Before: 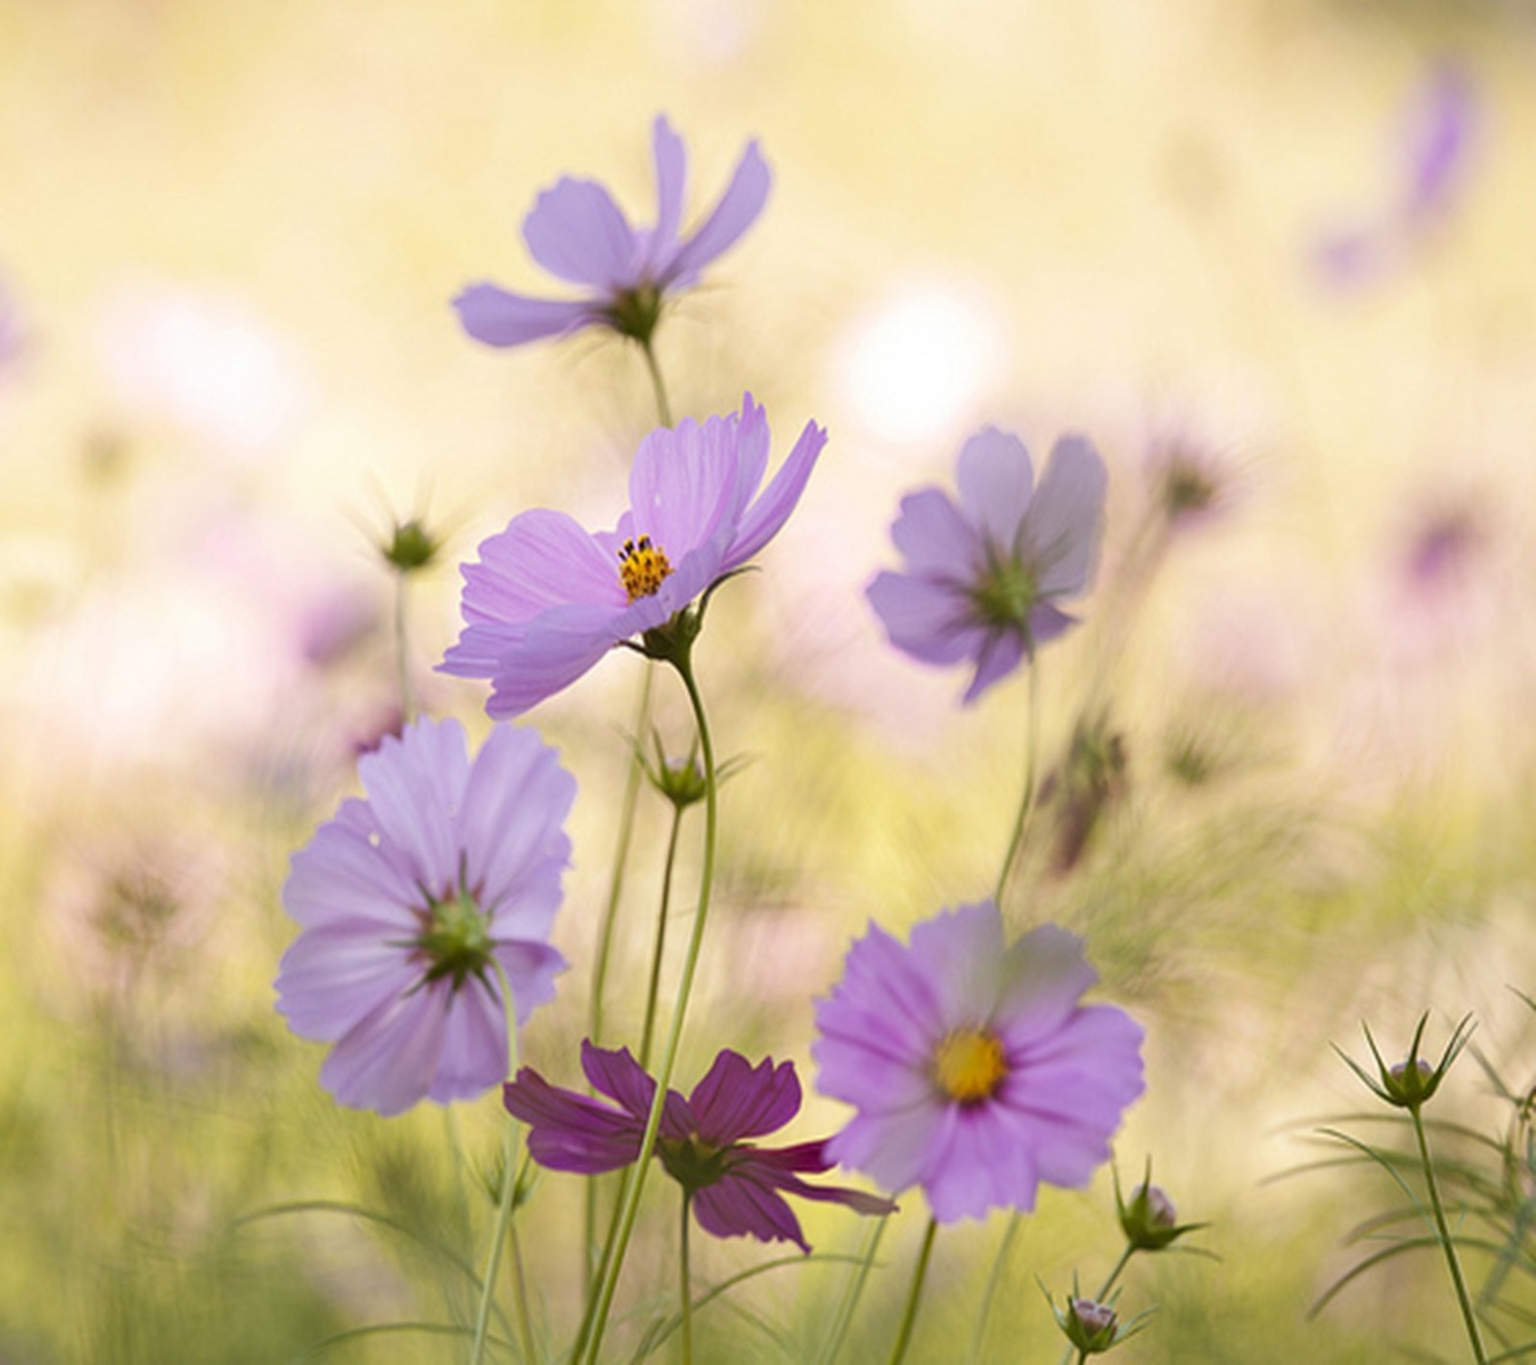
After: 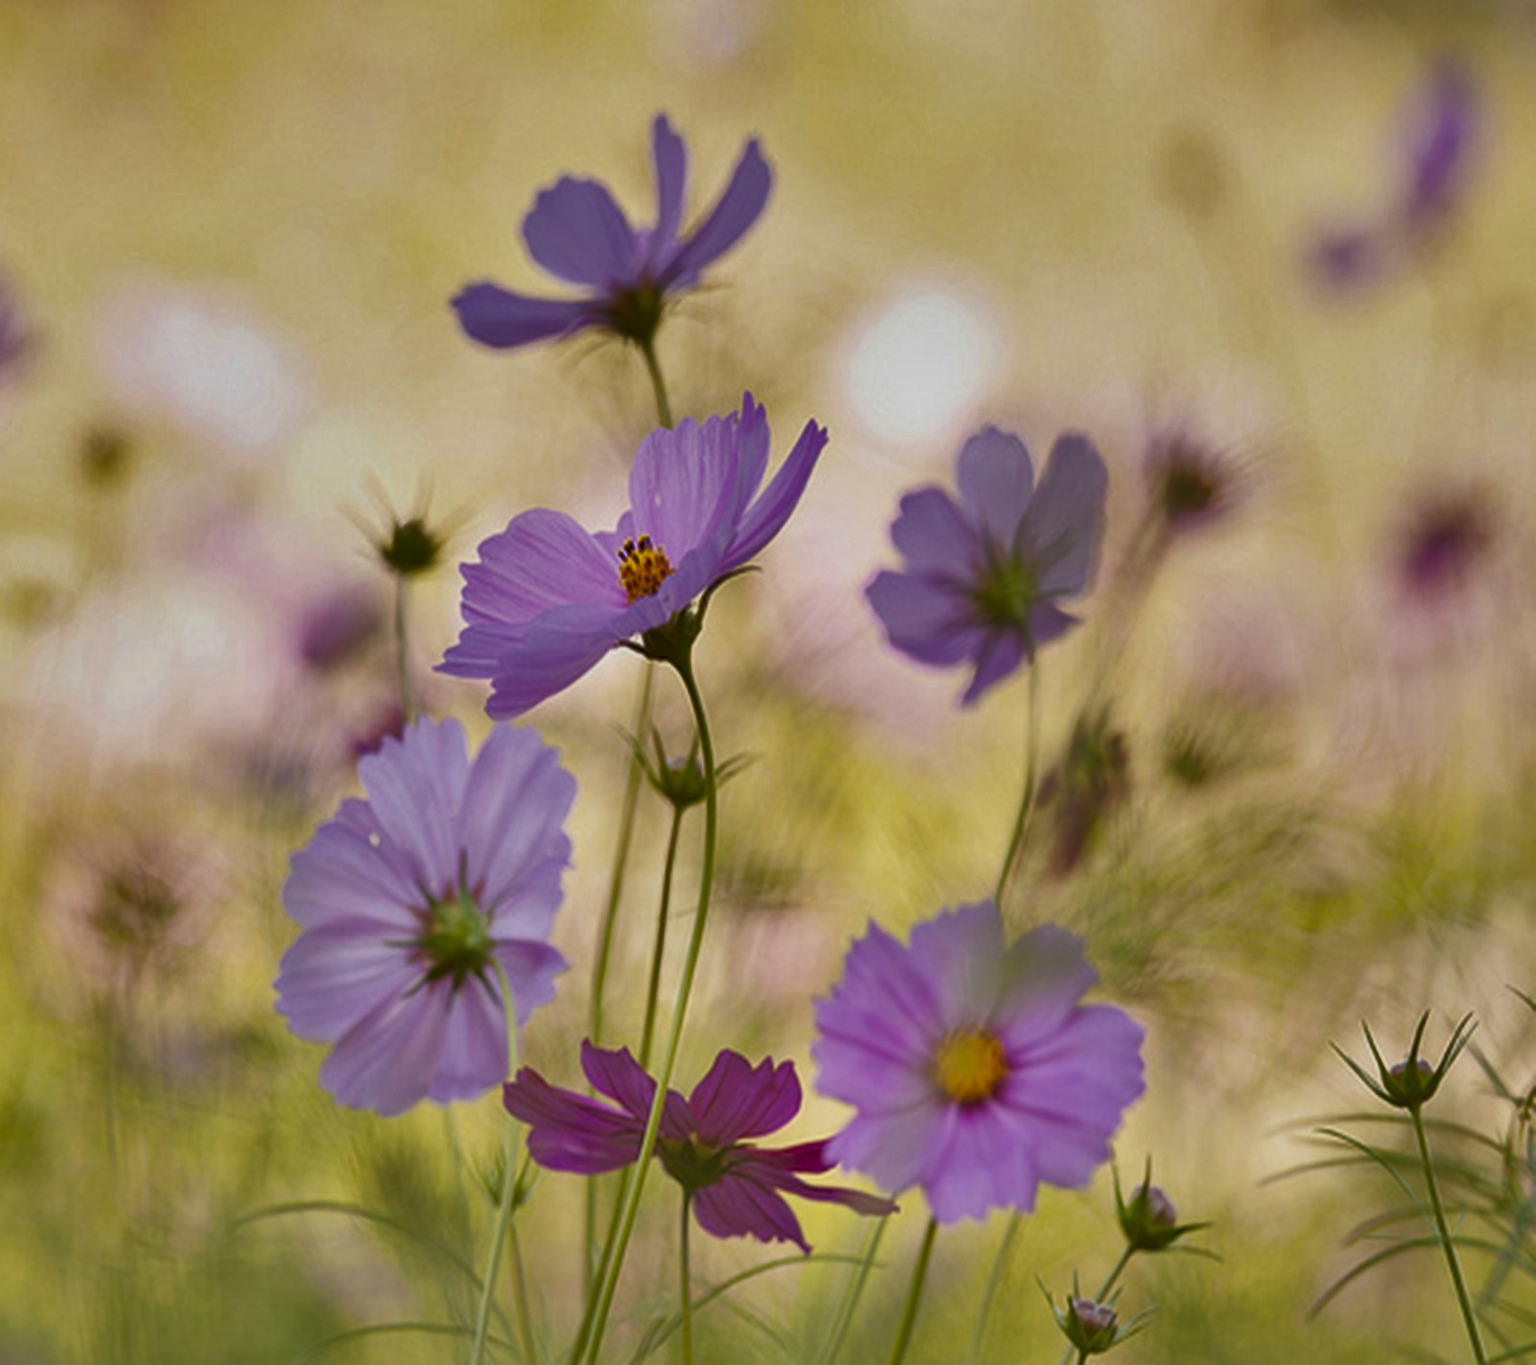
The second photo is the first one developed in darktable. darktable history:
exposure: black level correction 0.002, compensate exposure bias true, compensate highlight preservation false
shadows and highlights: shadows 82.47, white point adjustment -9.2, highlights -61.18, soften with gaussian
